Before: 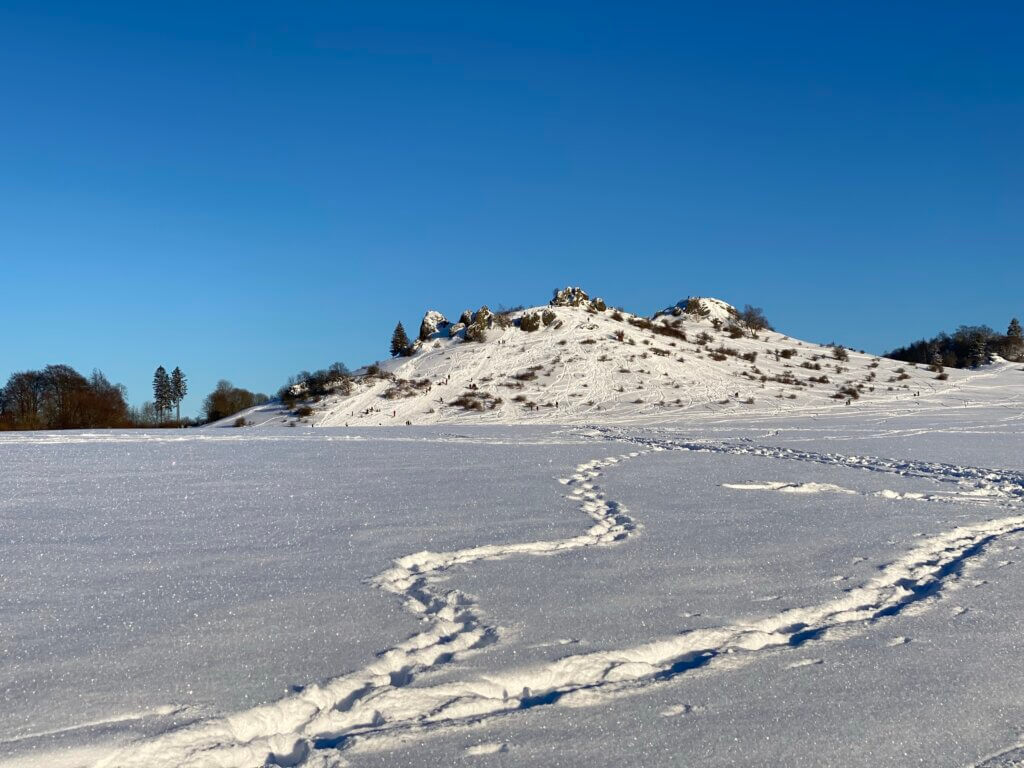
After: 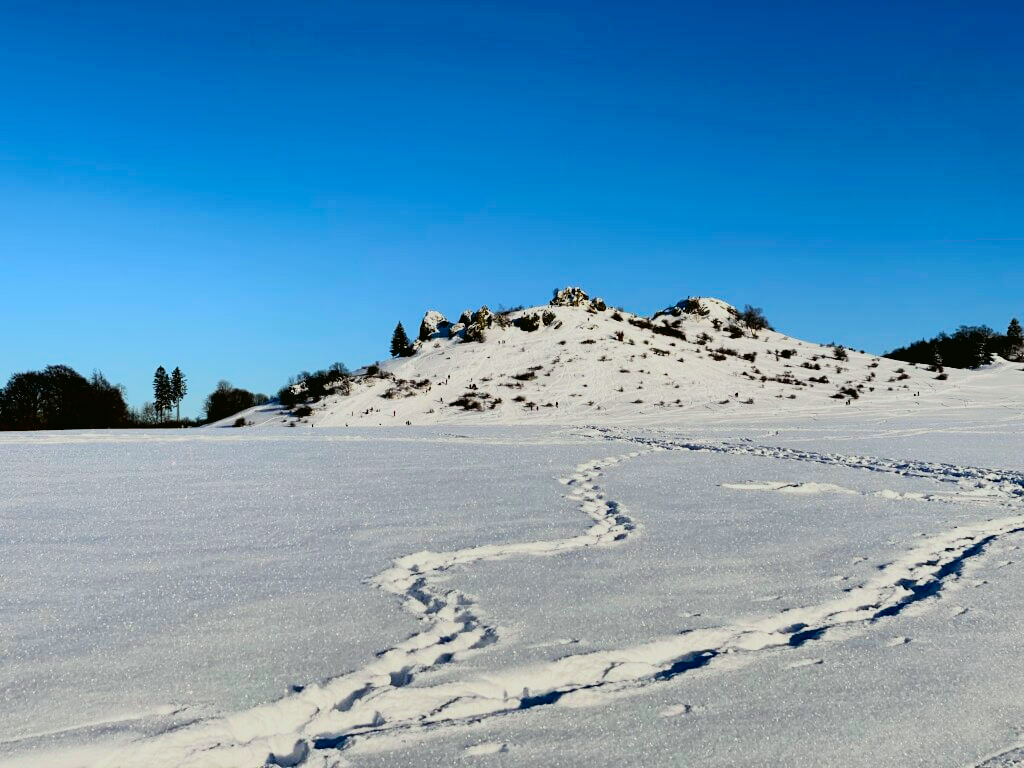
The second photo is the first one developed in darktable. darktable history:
filmic rgb: black relative exposure -3.84 EV, white relative exposure 3.49 EV, hardness 2.57, contrast 1.104
tone curve: curves: ch0 [(0, 0.017) (0.091, 0.04) (0.296, 0.276) (0.439, 0.482) (0.64, 0.729) (0.785, 0.817) (0.995, 0.917)]; ch1 [(0, 0) (0.384, 0.365) (0.463, 0.447) (0.486, 0.474) (0.503, 0.497) (0.526, 0.52) (0.555, 0.564) (0.578, 0.589) (0.638, 0.66) (0.766, 0.773) (1, 1)]; ch2 [(0, 0) (0.374, 0.344) (0.446, 0.443) (0.501, 0.509) (0.528, 0.522) (0.569, 0.593) (0.61, 0.646) (0.666, 0.688) (1, 1)], color space Lab, independent channels, preserve colors none
